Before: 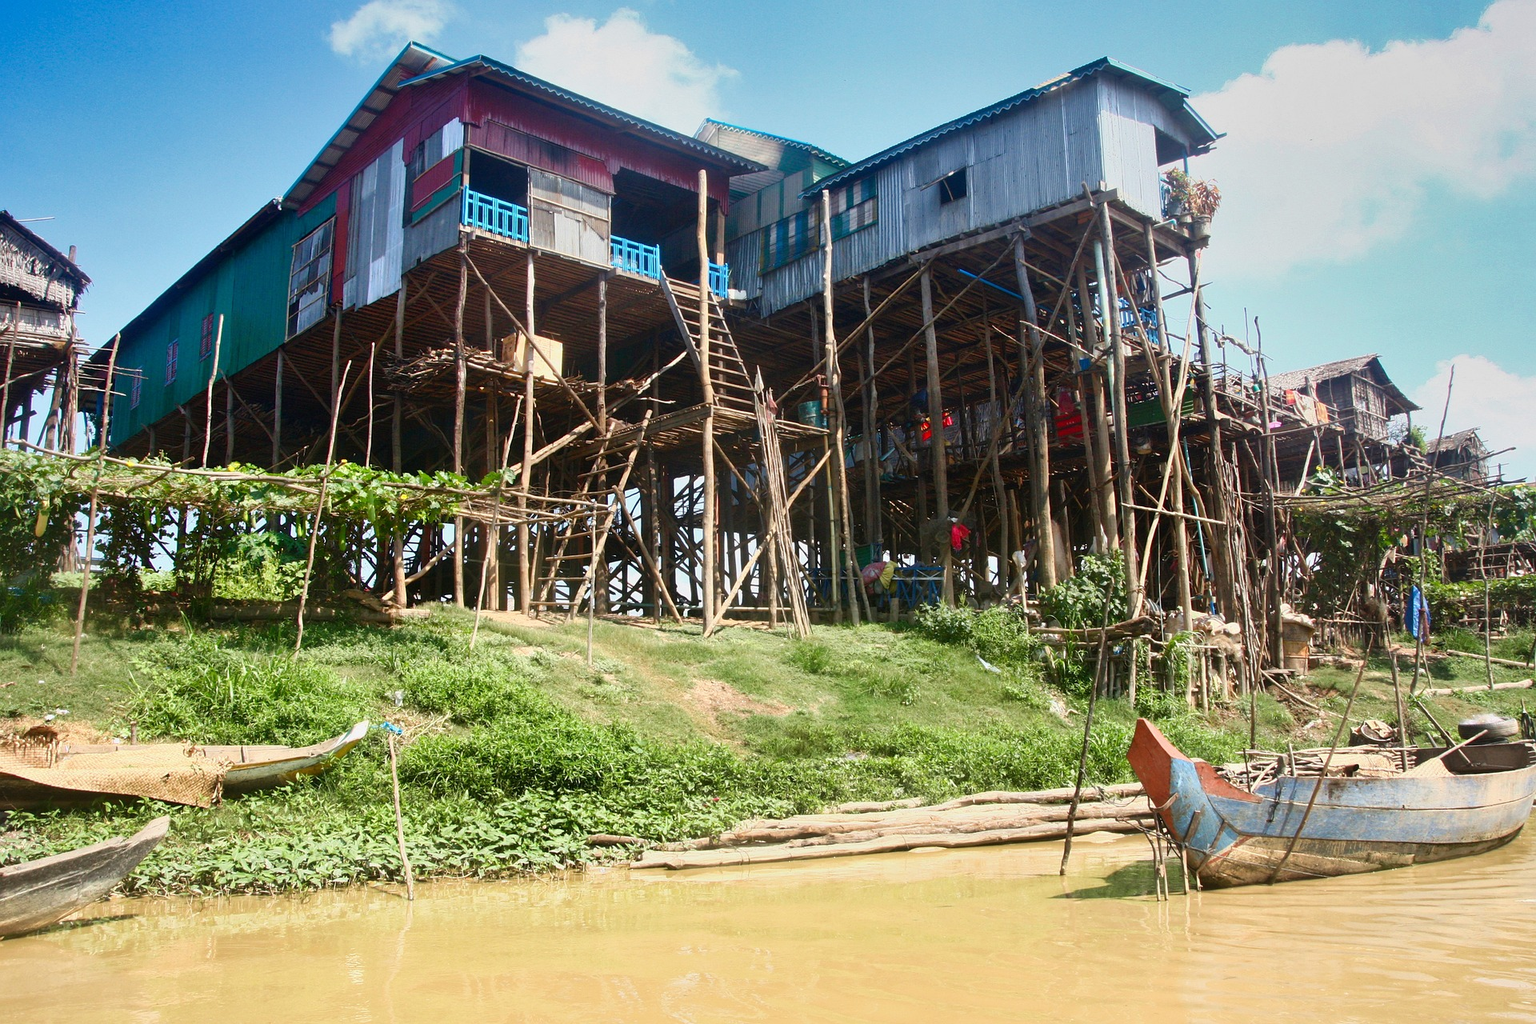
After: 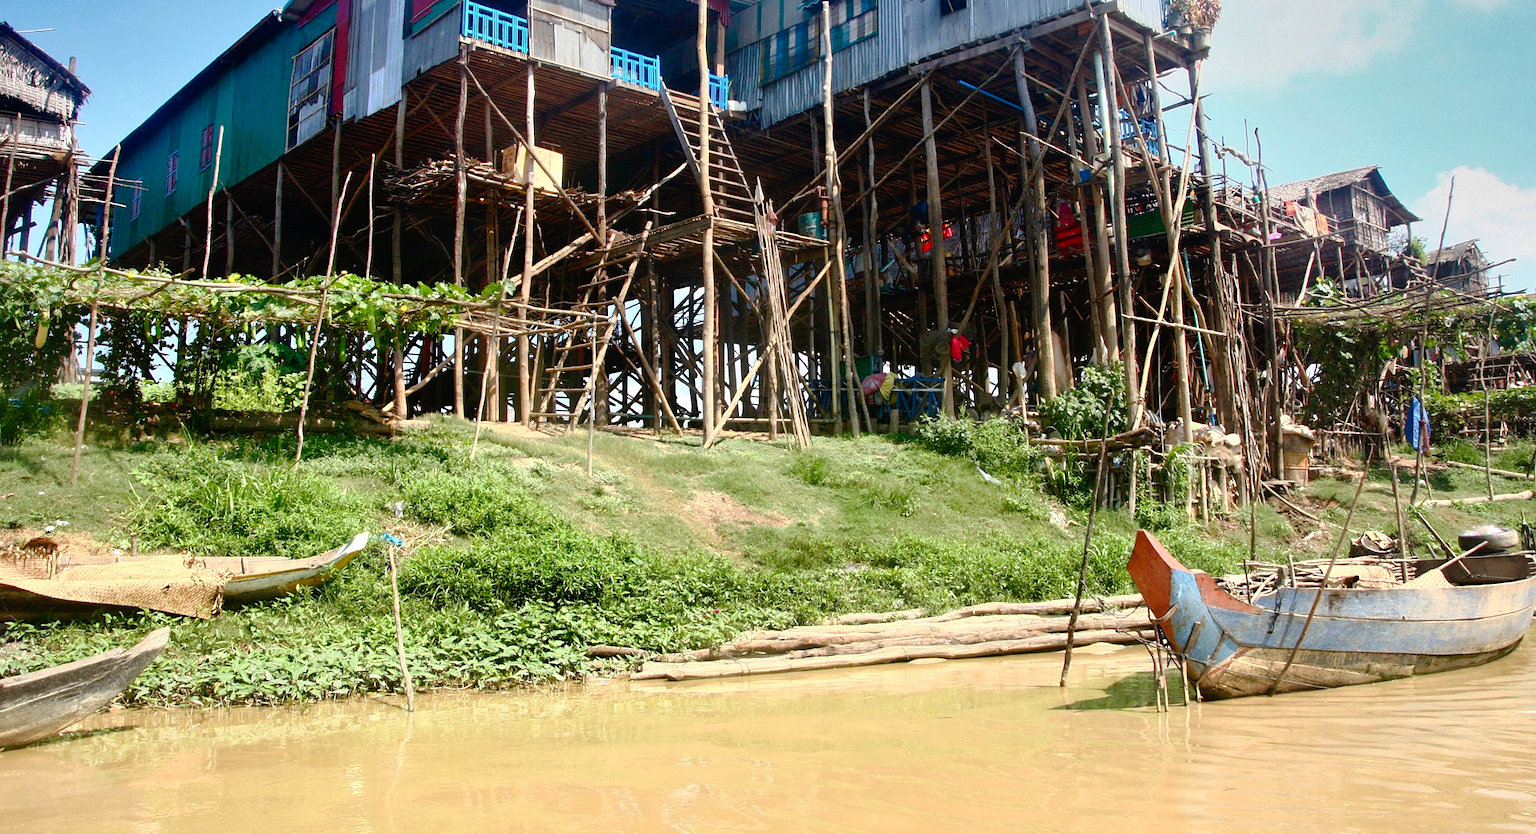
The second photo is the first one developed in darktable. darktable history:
tone curve: curves: ch0 [(0, 0) (0.003, 0.001) (0.011, 0.002) (0.025, 0.007) (0.044, 0.015) (0.069, 0.022) (0.1, 0.03) (0.136, 0.056) (0.177, 0.115) (0.224, 0.177) (0.277, 0.244) (0.335, 0.322) (0.399, 0.398) (0.468, 0.471) (0.543, 0.545) (0.623, 0.614) (0.709, 0.685) (0.801, 0.765) (0.898, 0.867) (1, 1)], preserve colors none
exposure: exposure 0.2 EV, compensate highlight preservation false
crop and rotate: top 18.507%
